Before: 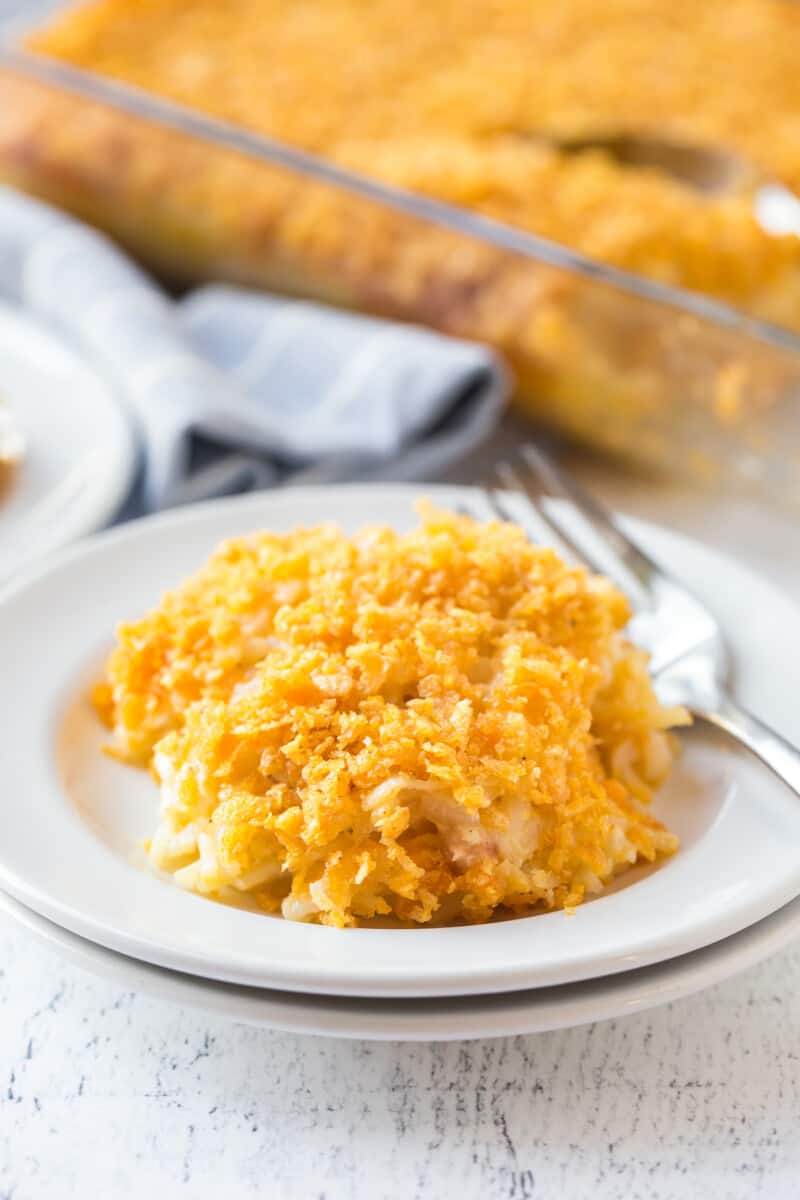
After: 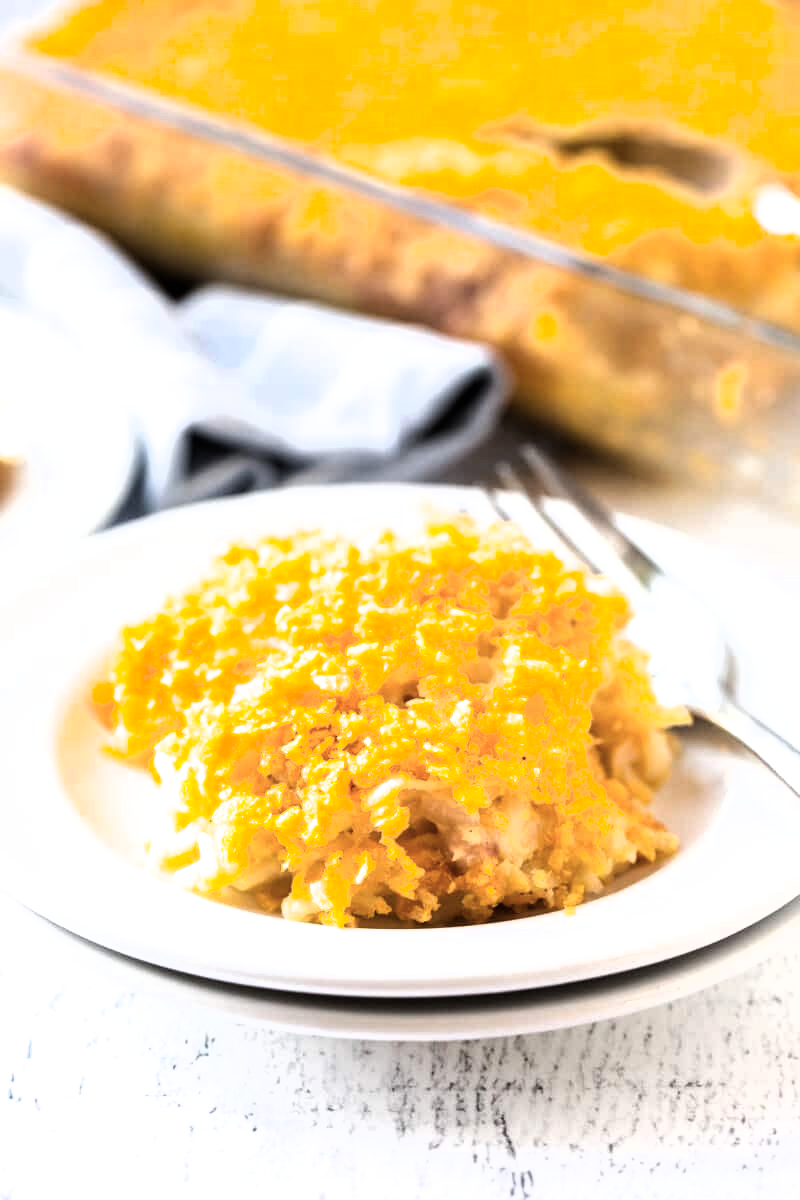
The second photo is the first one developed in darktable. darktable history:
filmic rgb: black relative exposure -8.23 EV, white relative exposure 2.2 EV, hardness 7.11, latitude 86%, contrast 1.709, highlights saturation mix -3.53%, shadows ↔ highlights balance -2.63%, preserve chrominance RGB euclidean norm, color science v5 (2021), contrast in shadows safe, contrast in highlights safe
